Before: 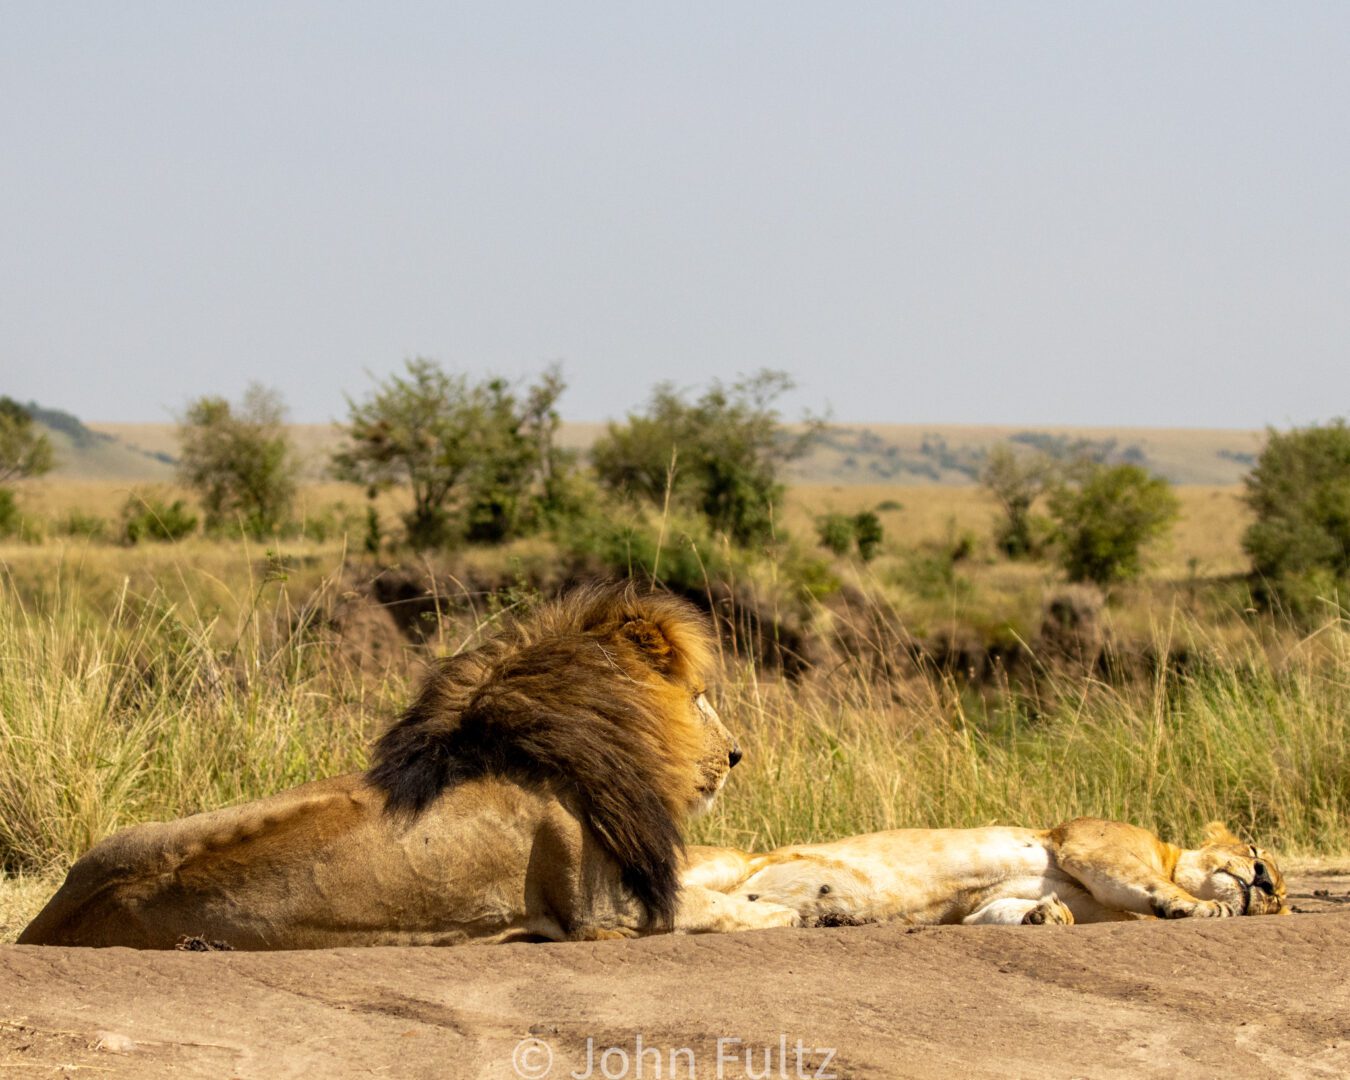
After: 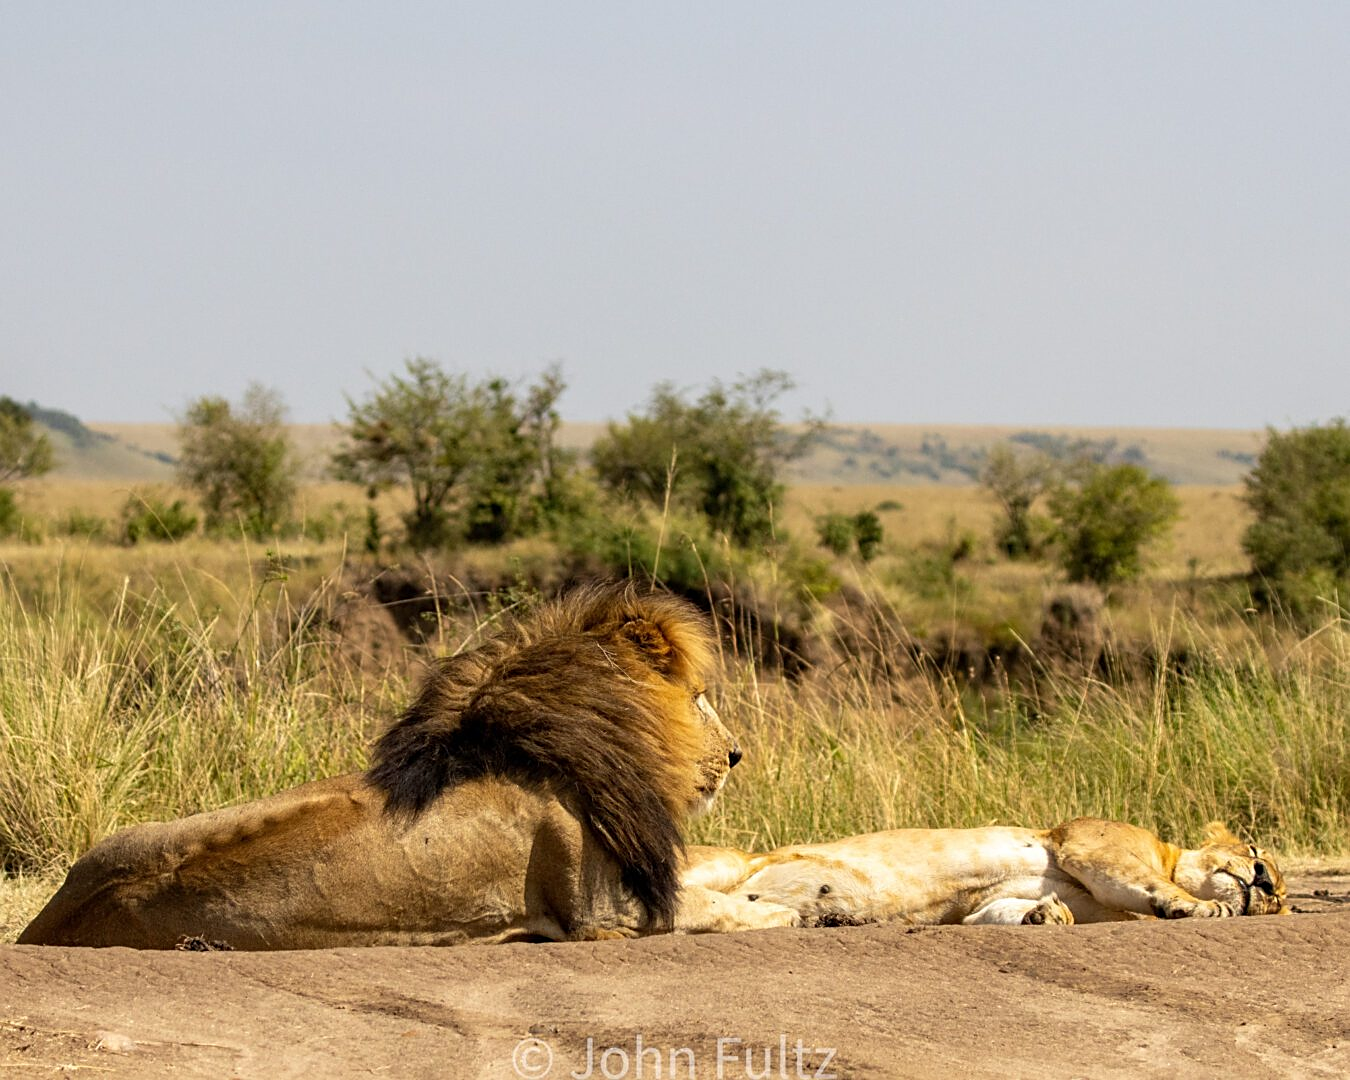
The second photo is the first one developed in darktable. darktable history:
sharpen: radius 1.926
